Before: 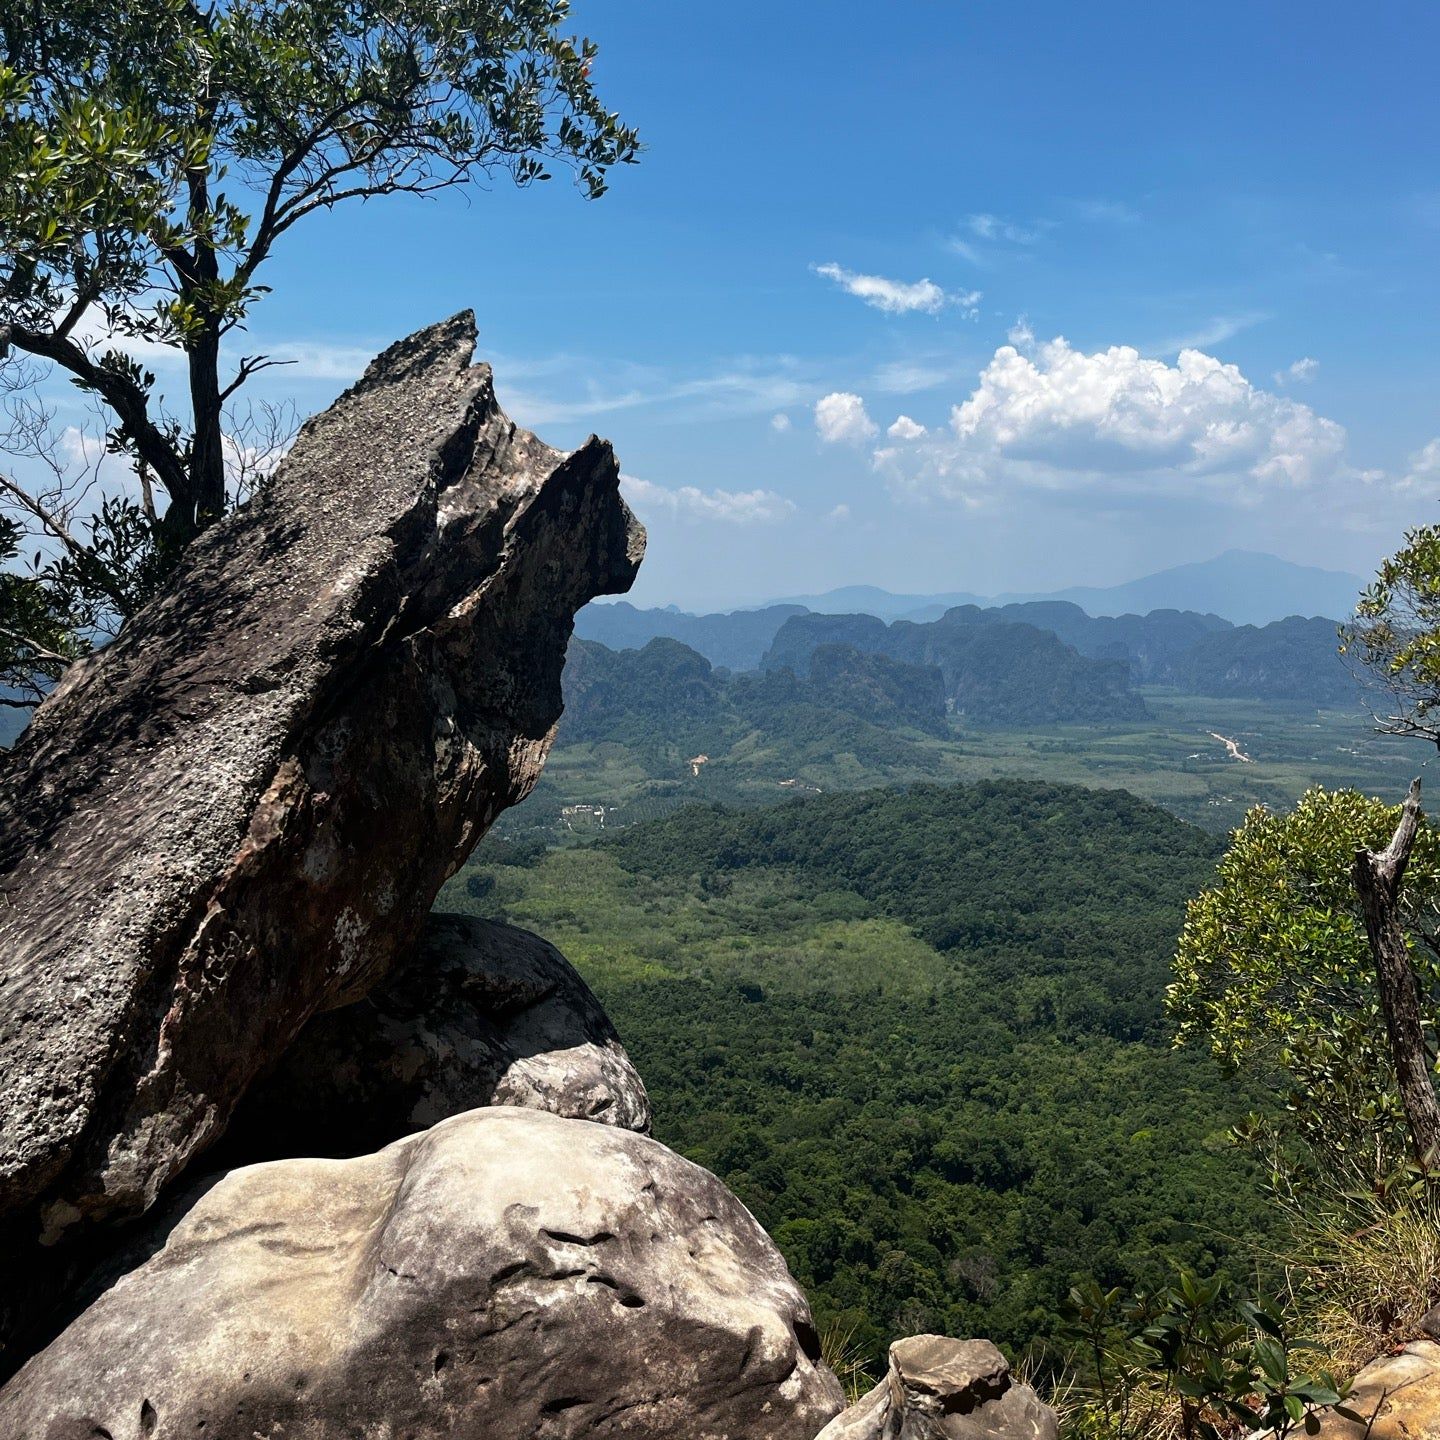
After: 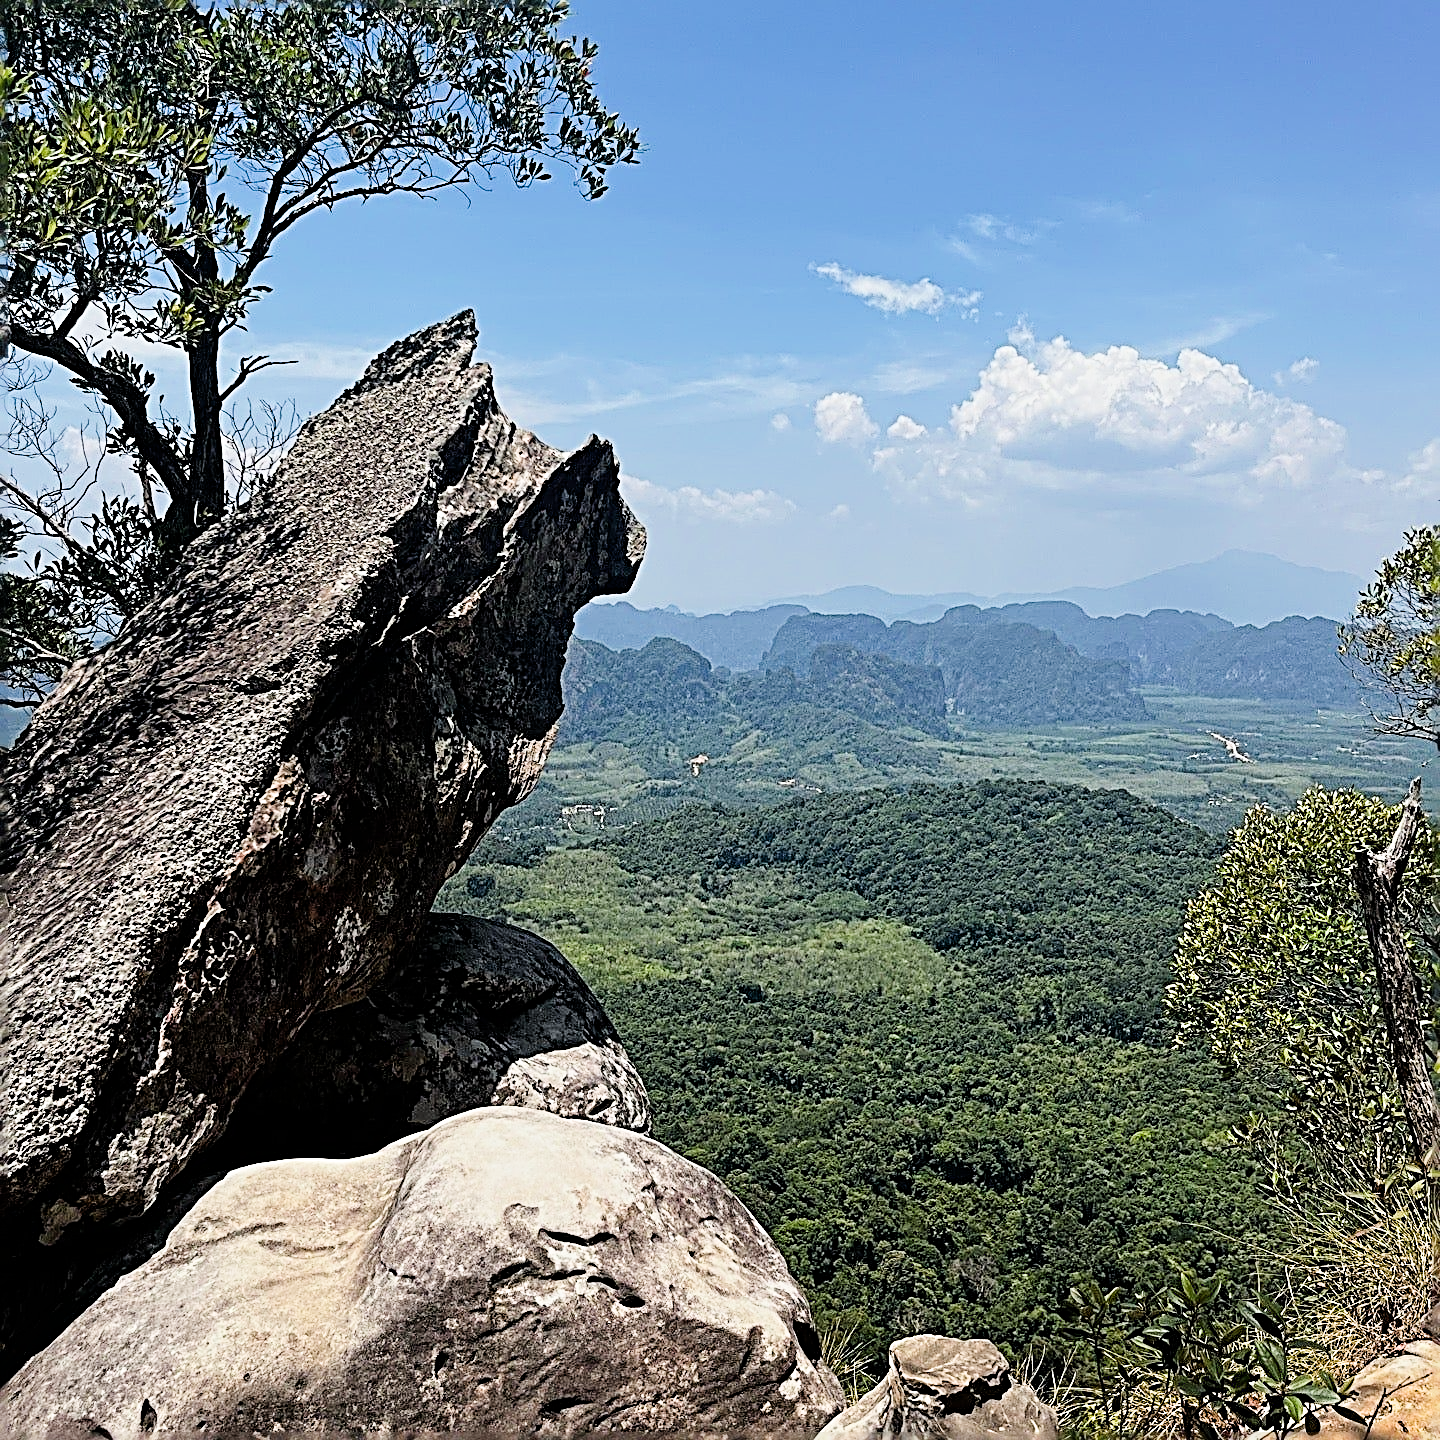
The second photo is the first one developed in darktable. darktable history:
filmic rgb: black relative exposure -7.65 EV, white relative exposure 4.56 EV, hardness 3.61
exposure: exposure 1 EV, compensate highlight preservation false
sharpen: radius 3.158, amount 1.731
